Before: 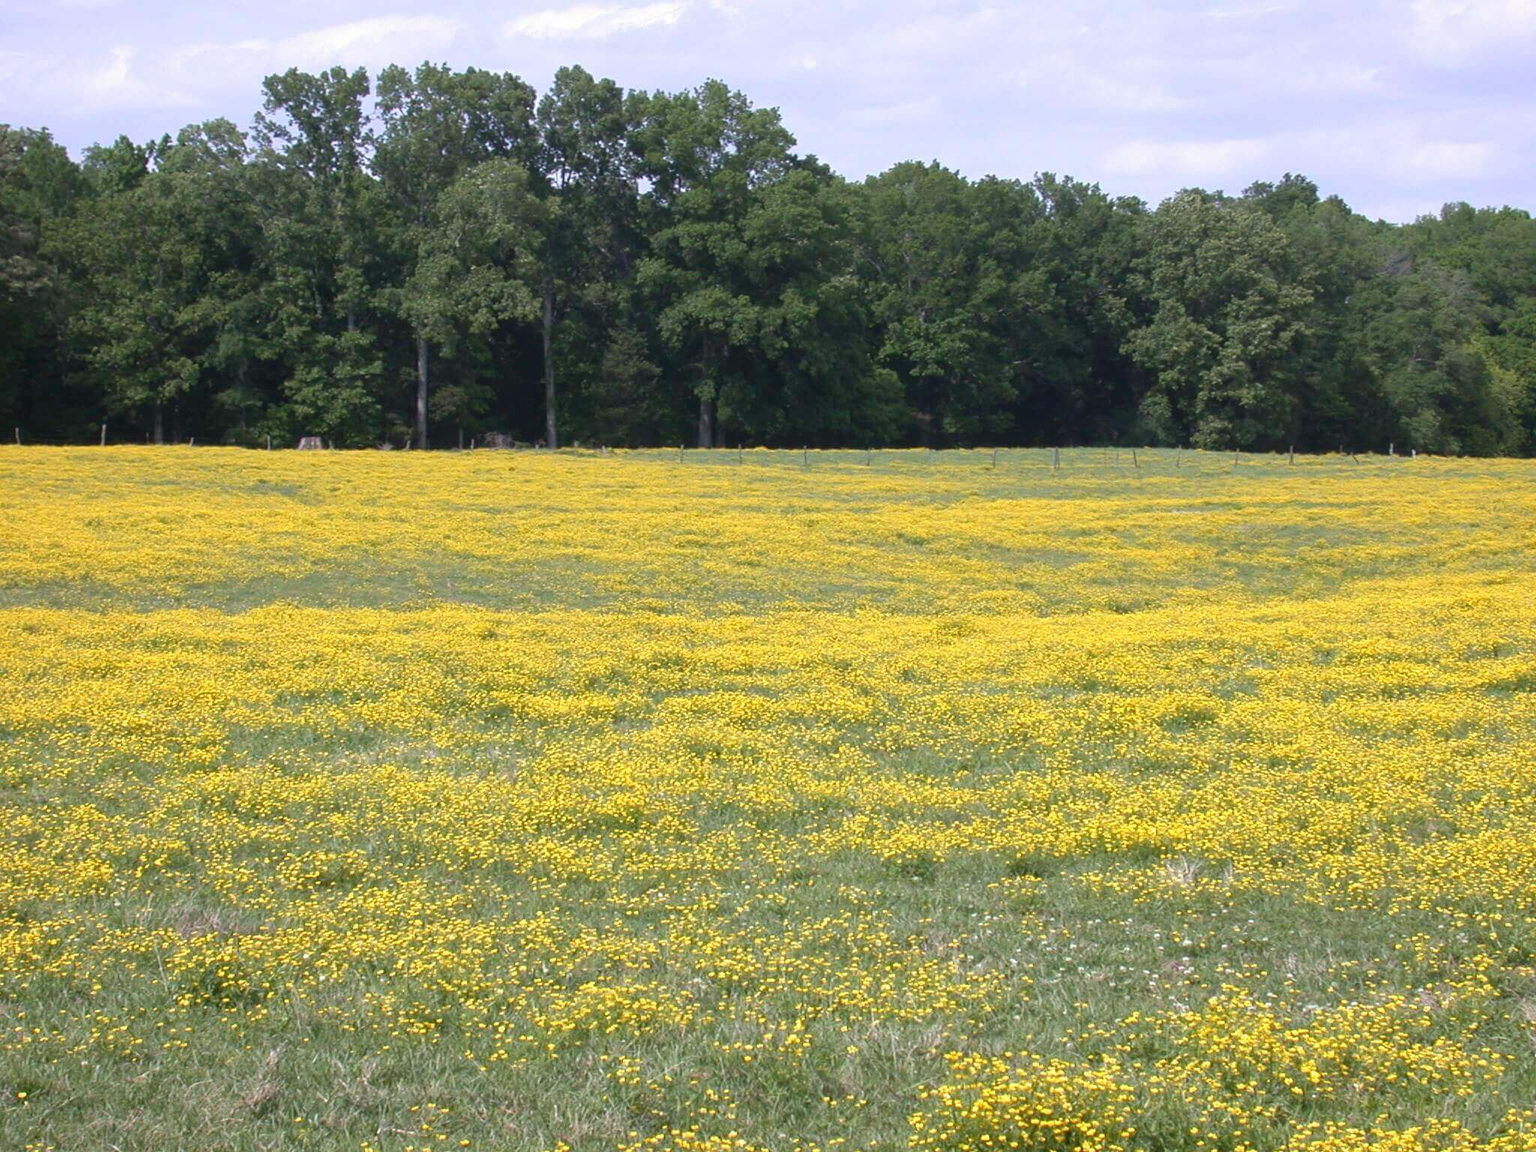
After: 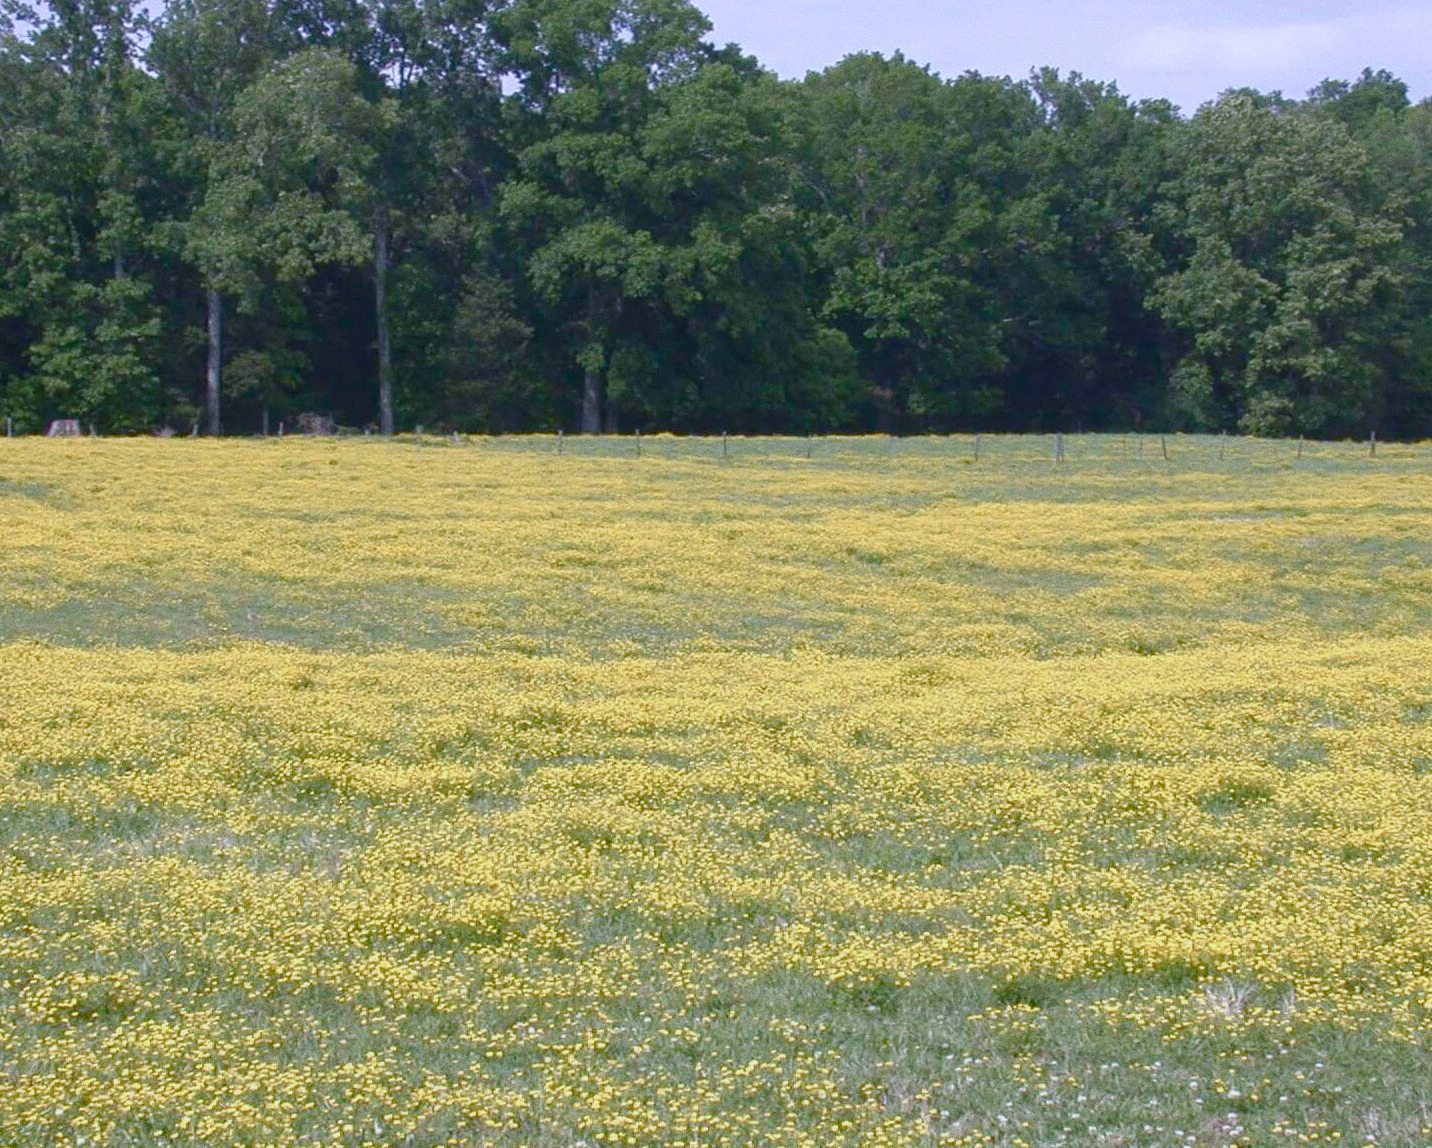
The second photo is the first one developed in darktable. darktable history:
crop and rotate: left 17.046%, top 10.659%, right 12.989%, bottom 14.553%
white balance: red 0.967, blue 1.119, emerald 0.756
grain: coarseness 0.09 ISO
tone equalizer: on, module defaults
color balance rgb: shadows lift › chroma 1%, shadows lift › hue 113°, highlights gain › chroma 0.2%, highlights gain › hue 333°, perceptual saturation grading › global saturation 20%, perceptual saturation grading › highlights -50%, perceptual saturation grading › shadows 25%, contrast -10%
